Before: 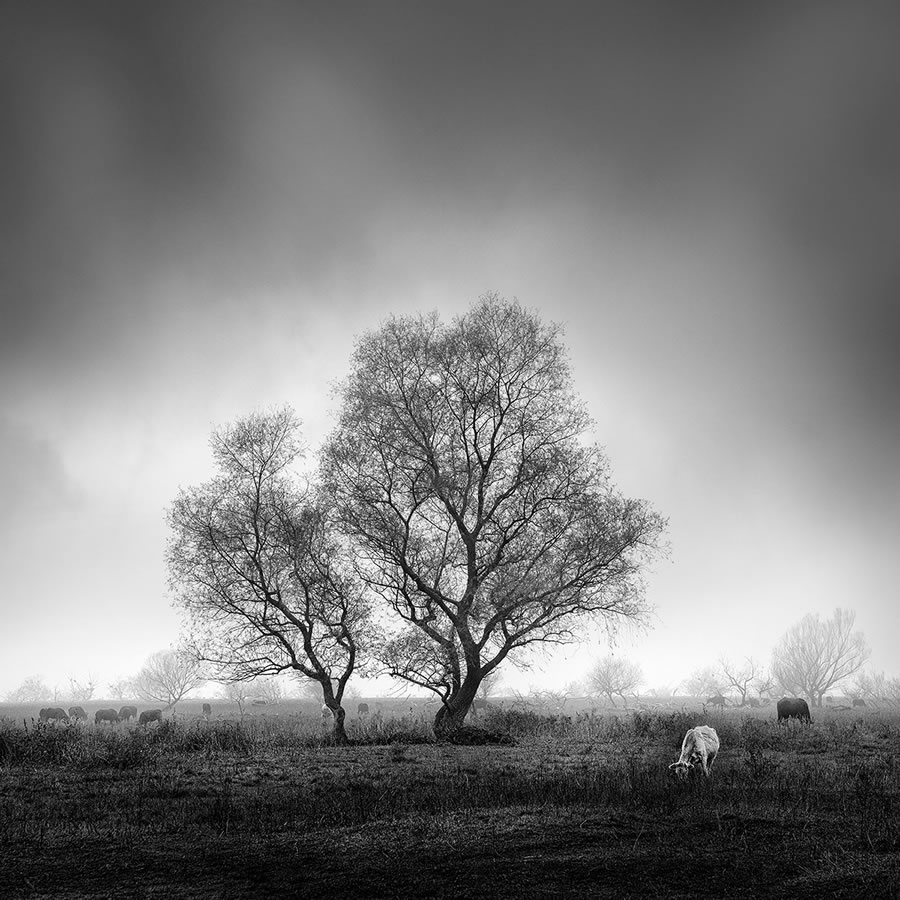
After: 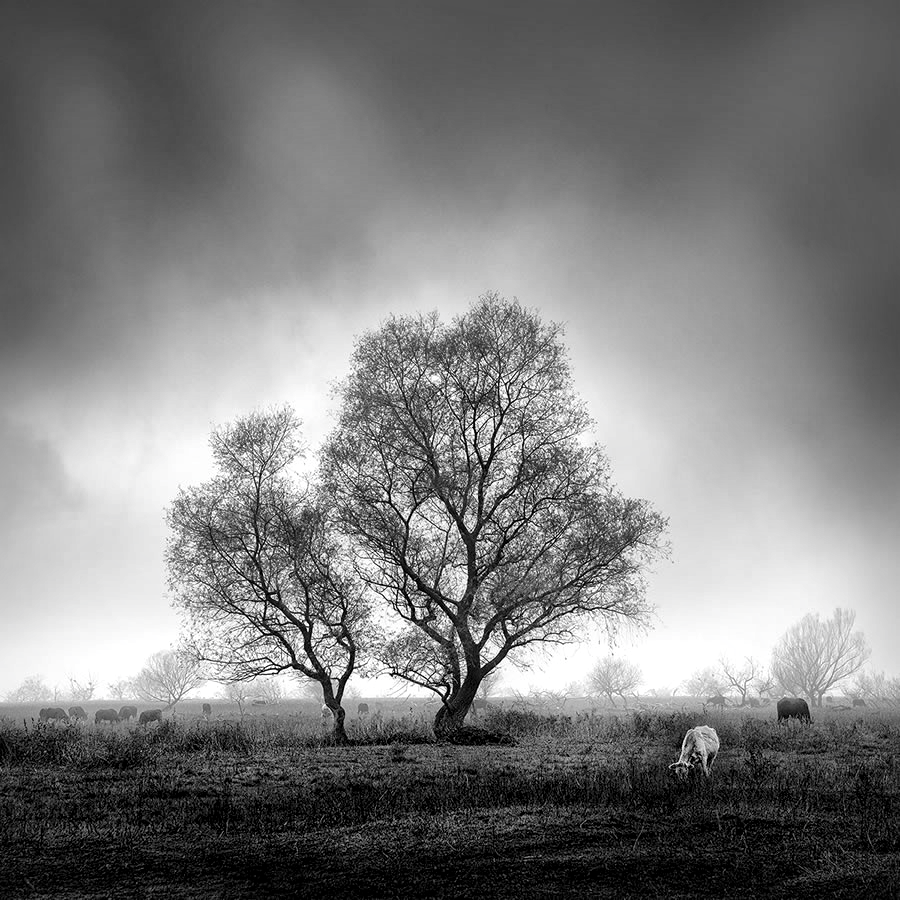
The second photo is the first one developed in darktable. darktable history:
local contrast: mode bilateral grid, contrast 20, coarseness 50, detail 178%, midtone range 0.2
exposure: exposure -0.019 EV, compensate highlight preservation false
color correction: highlights b* -0.051, saturation 1.81
